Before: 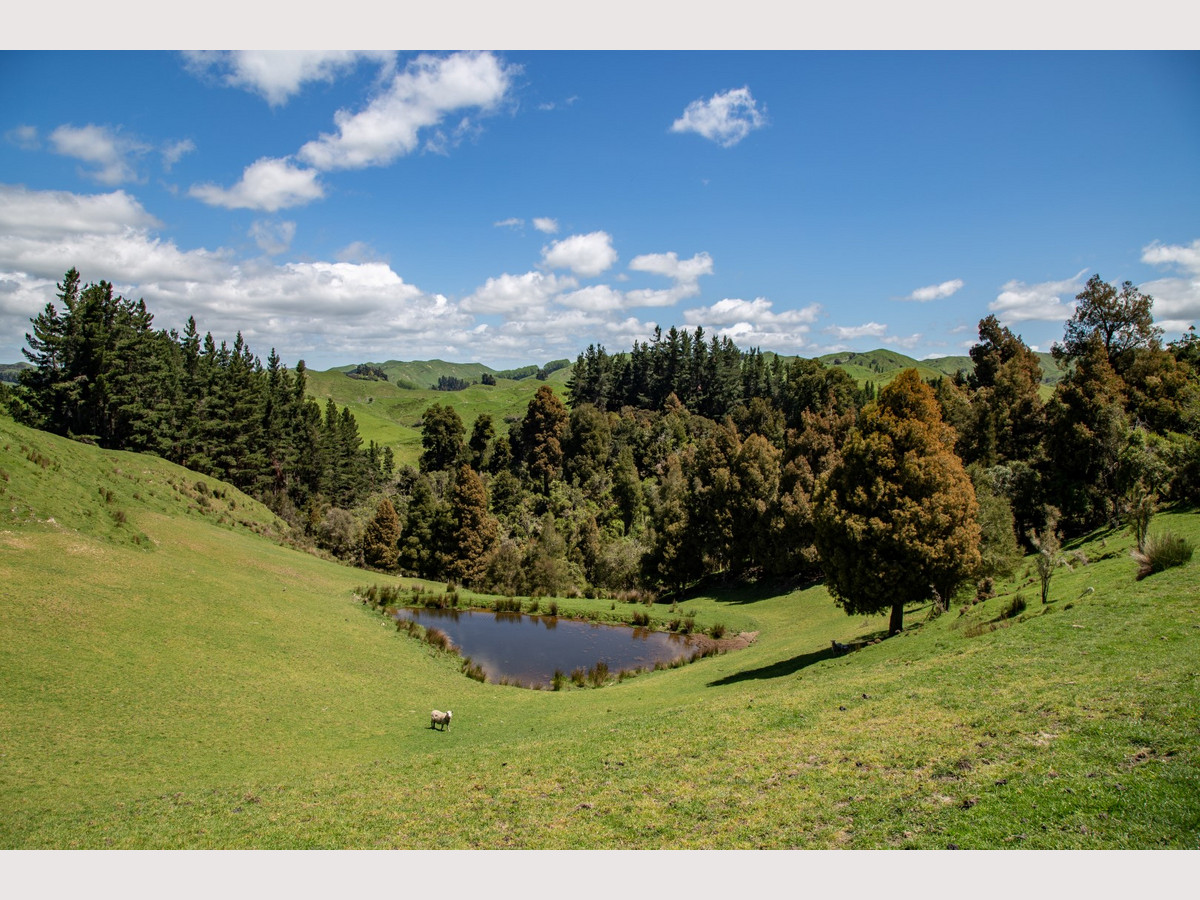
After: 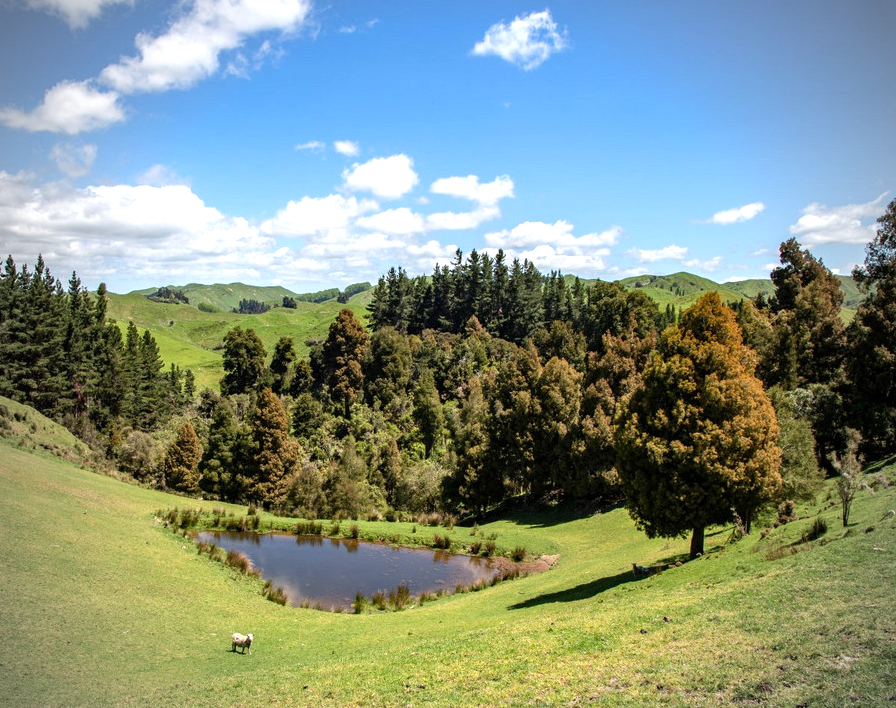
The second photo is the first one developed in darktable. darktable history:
crop: left 16.603%, top 8.619%, right 8.688%, bottom 12.687%
levels: levels [0, 0.48, 0.961]
exposure: exposure 0.609 EV, compensate highlight preservation false
vignetting: fall-off start 73.48%
